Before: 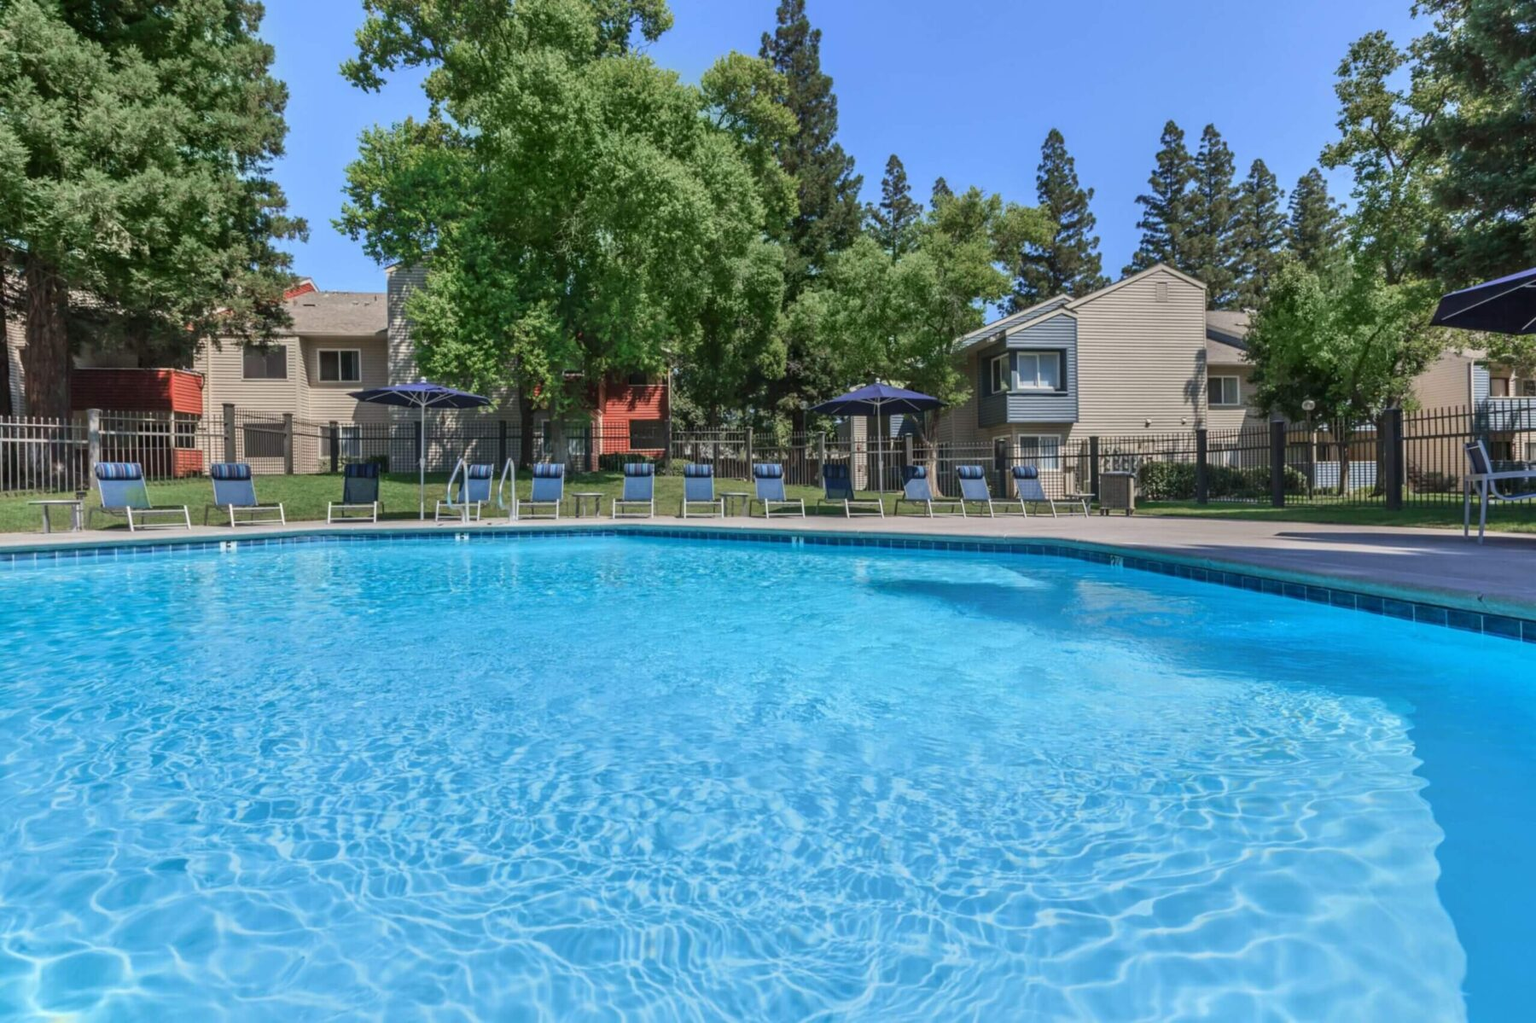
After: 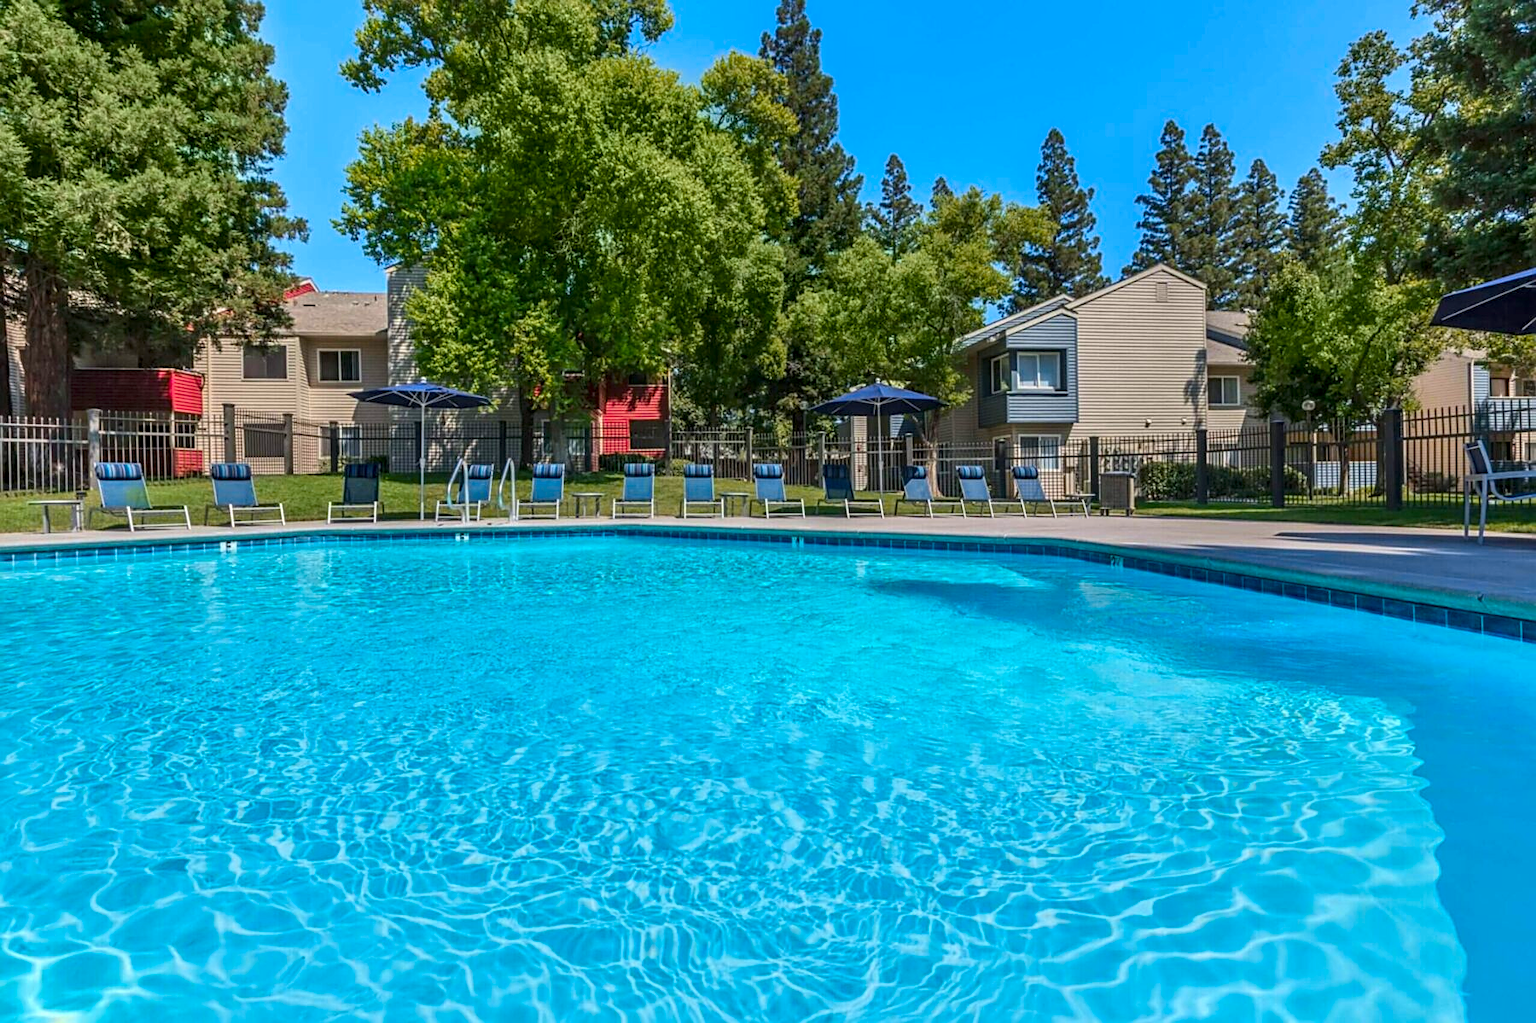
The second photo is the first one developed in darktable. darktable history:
sharpen: on, module defaults
local contrast: on, module defaults
color zones: curves: ch1 [(0.239, 0.552) (0.75, 0.5)]; ch2 [(0.25, 0.462) (0.749, 0.457)], mix 25.94%
color balance rgb: perceptual saturation grading › global saturation 25%, global vibrance 20%
